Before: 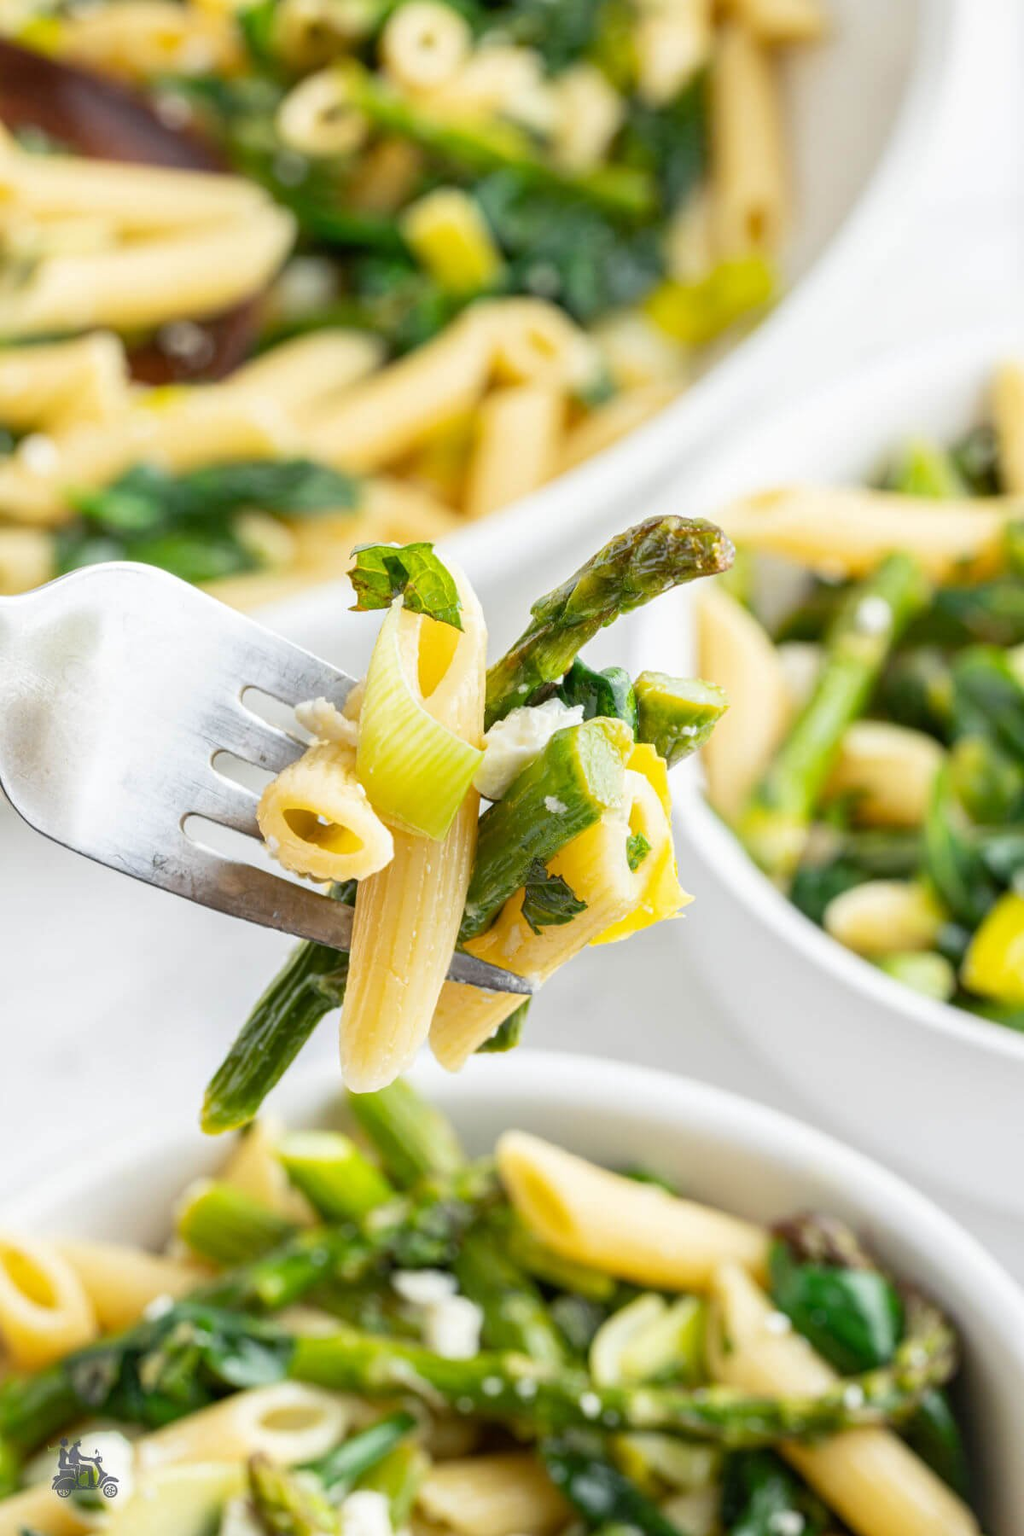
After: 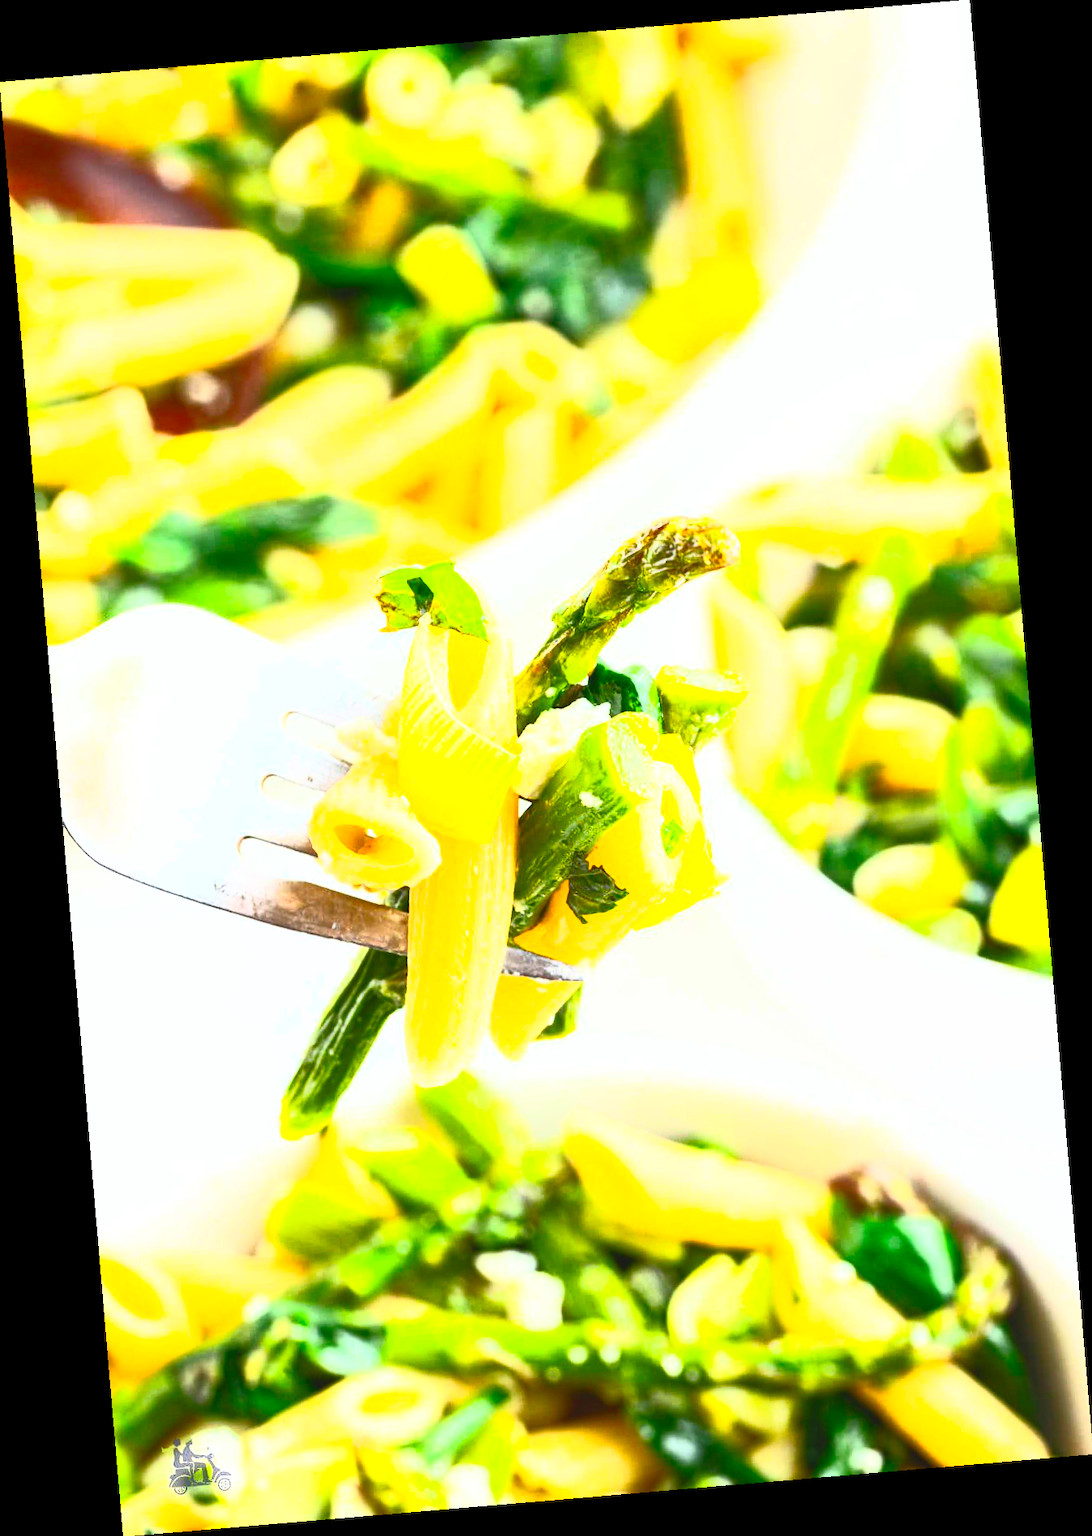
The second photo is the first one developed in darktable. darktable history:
rotate and perspective: rotation -4.86°, automatic cropping off
contrast brightness saturation: contrast 1, brightness 1, saturation 1
